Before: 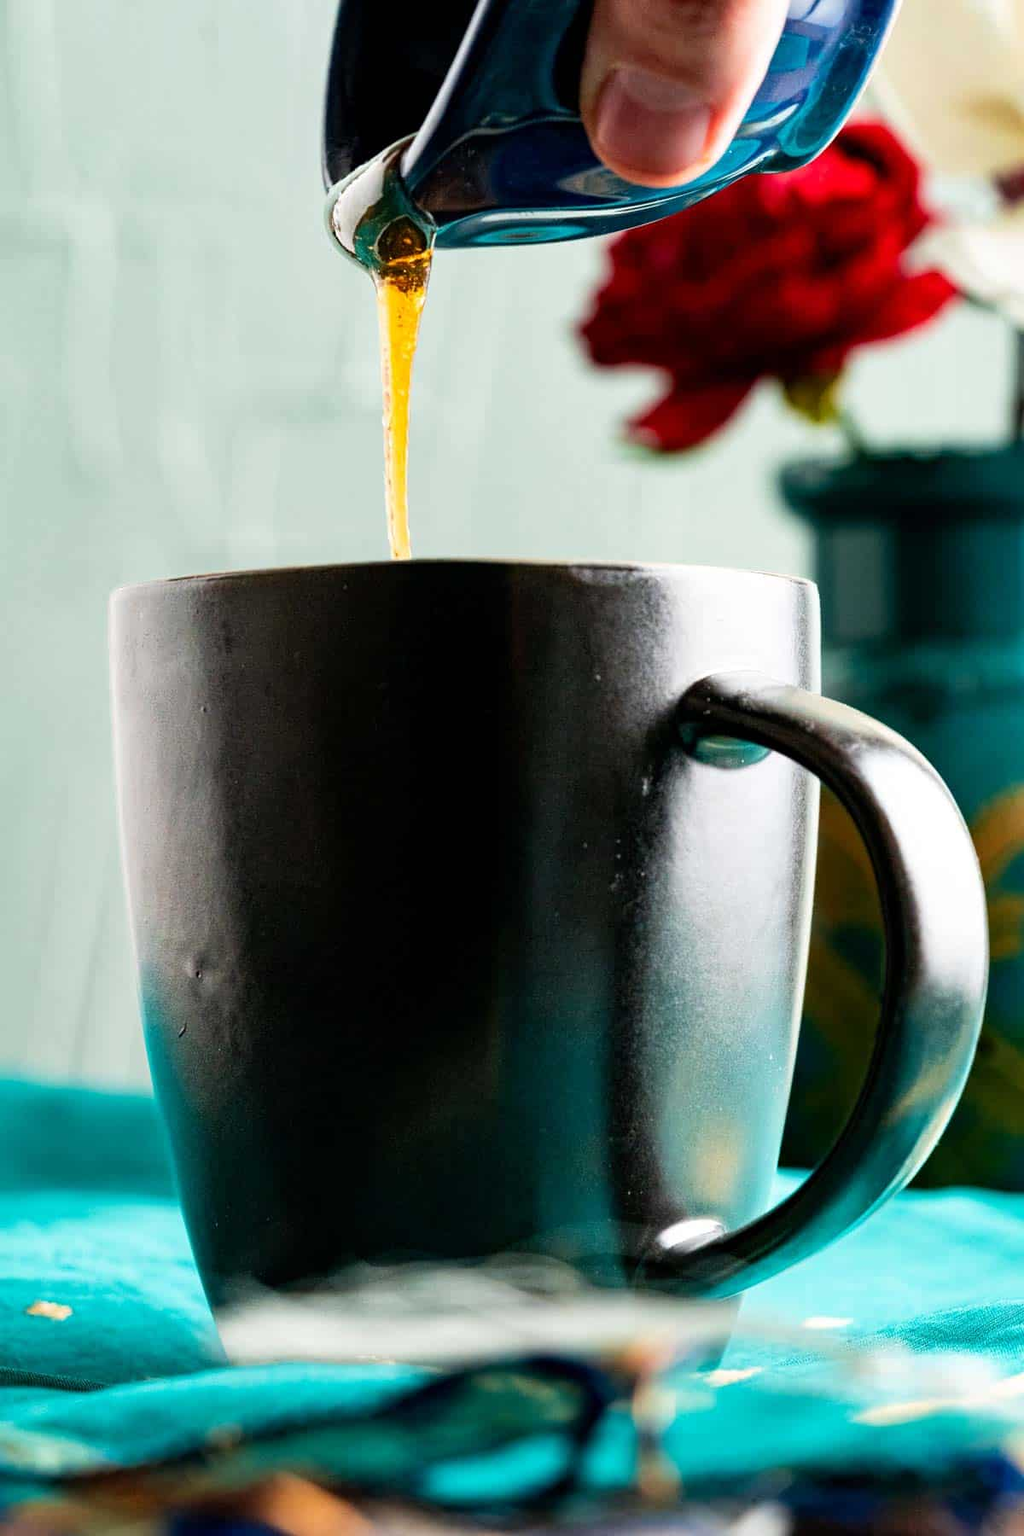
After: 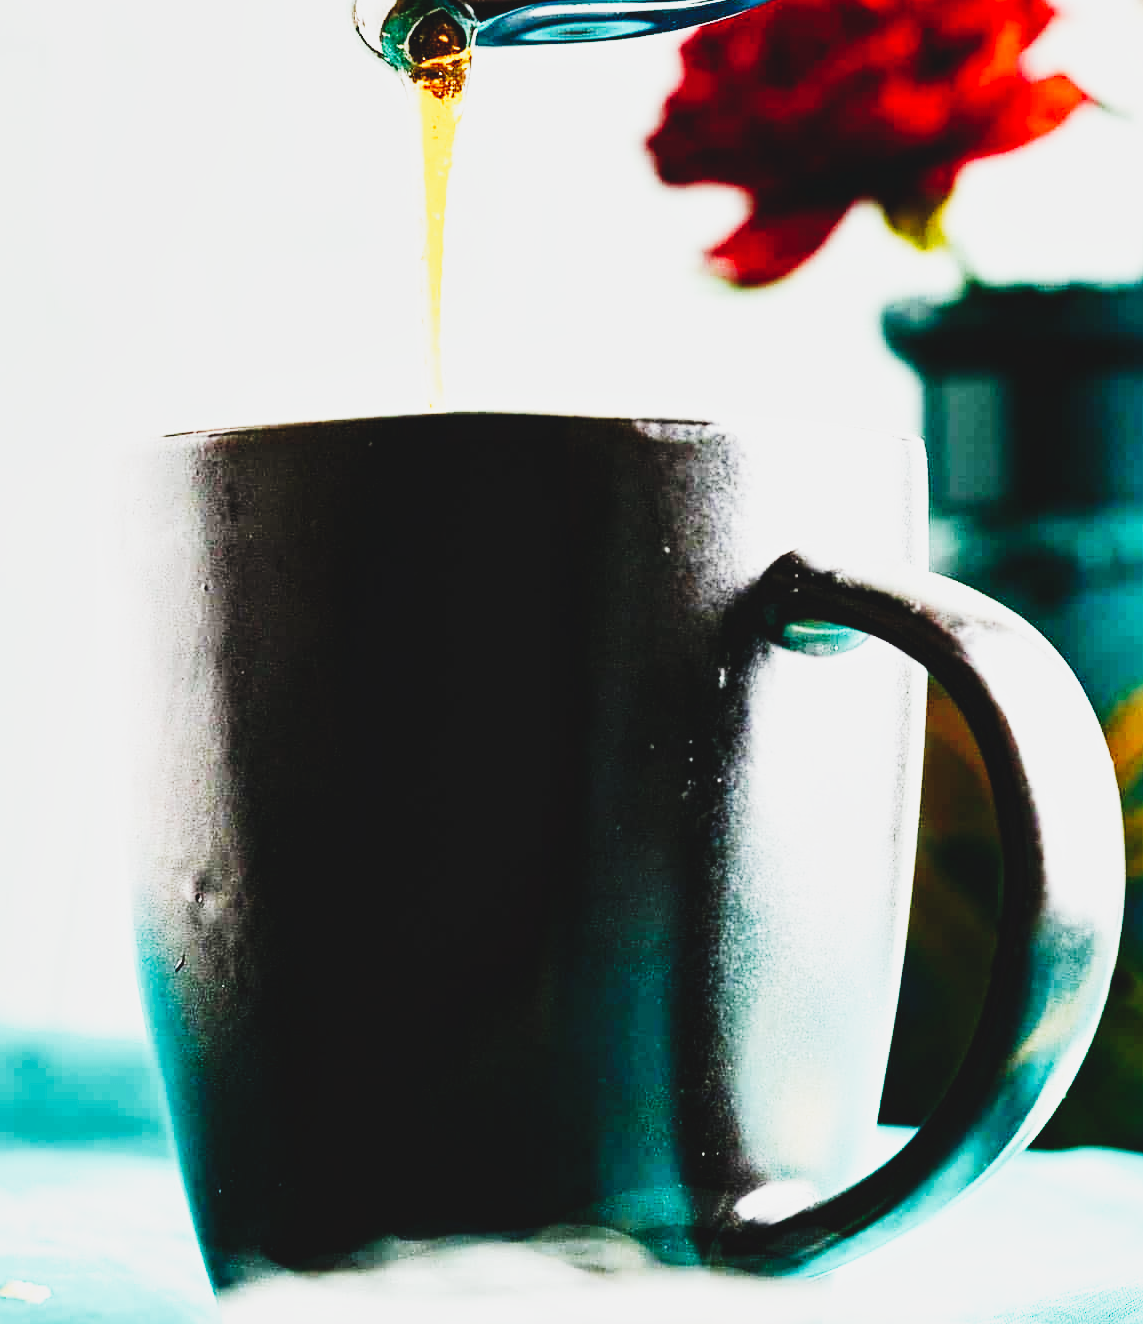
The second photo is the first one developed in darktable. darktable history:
base curve: curves: ch0 [(0, 0.003) (0.001, 0.002) (0.006, 0.004) (0.02, 0.022) (0.048, 0.086) (0.094, 0.234) (0.162, 0.431) (0.258, 0.629) (0.385, 0.8) (0.548, 0.918) (0.751, 0.988) (1, 1)], preserve colors none
crop and rotate: left 2.859%, top 13.565%, right 1.879%, bottom 12.824%
tone equalizer: -8 EV -0.455 EV, -7 EV -0.39 EV, -6 EV -0.351 EV, -5 EV -0.208 EV, -3 EV 0.236 EV, -2 EV 0.348 EV, -1 EV 0.386 EV, +0 EV 0.431 EV, edges refinement/feathering 500, mask exposure compensation -1.57 EV, preserve details no
tone curve: curves: ch0 [(0, 0.049) (0.175, 0.178) (0.466, 0.498) (0.715, 0.767) (0.819, 0.851) (1, 0.961)]; ch1 [(0, 0) (0.437, 0.398) (0.476, 0.466) (0.505, 0.505) (0.534, 0.544) (0.595, 0.608) (0.641, 0.643) (1, 1)]; ch2 [(0, 0) (0.359, 0.379) (0.437, 0.44) (0.489, 0.495) (0.518, 0.537) (0.579, 0.579) (1, 1)], preserve colors none
local contrast: highlights 103%, shadows 99%, detail 119%, midtone range 0.2
contrast brightness saturation: contrast -0.077, brightness -0.034, saturation -0.107
sharpen: radius 1.528, amount 0.361, threshold 1.271
